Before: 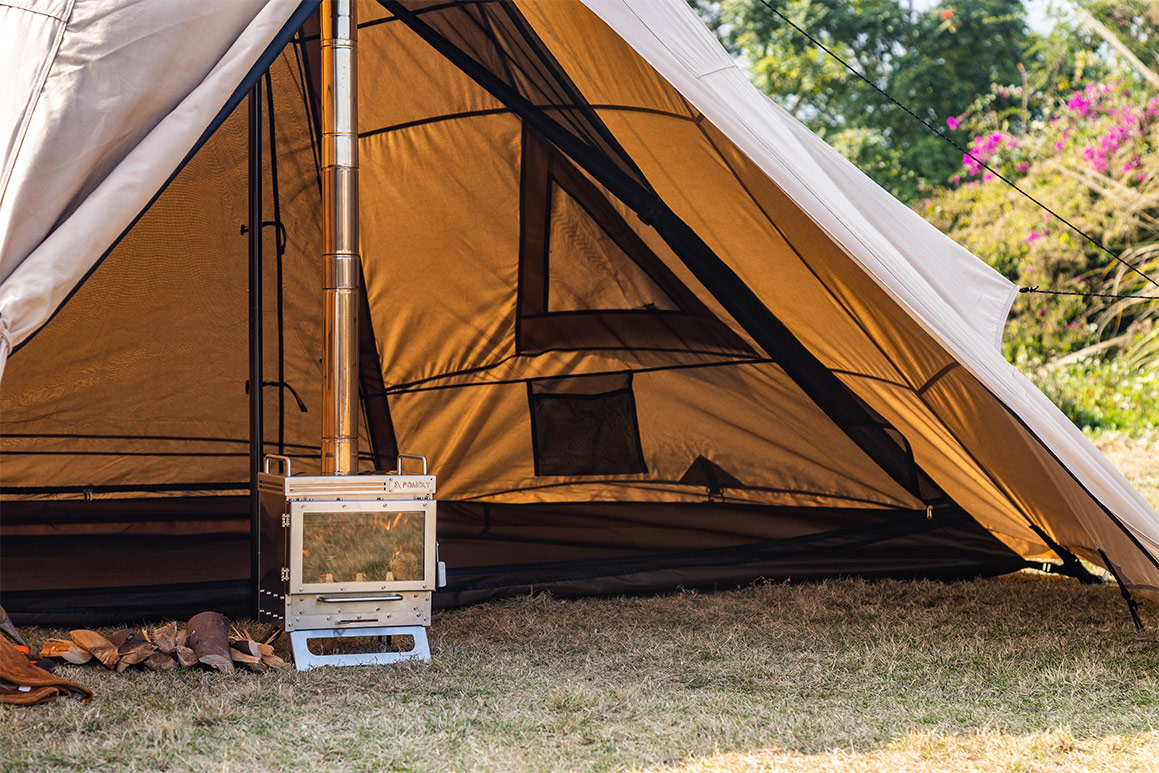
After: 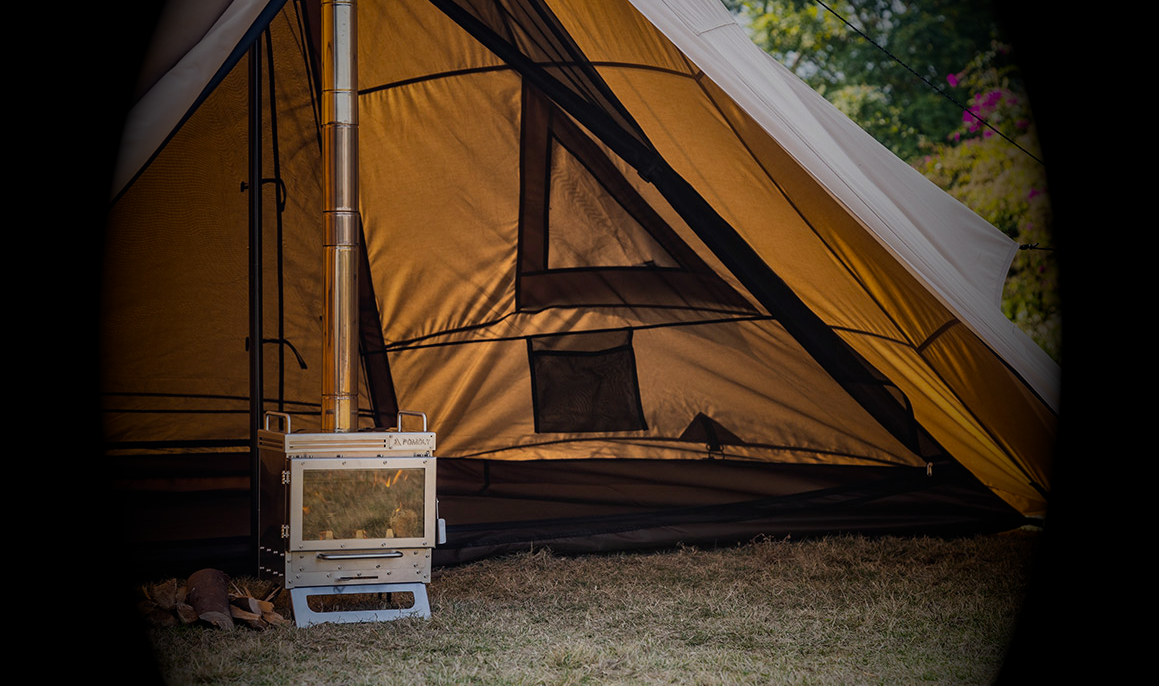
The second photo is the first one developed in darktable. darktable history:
color correction: saturation 0.8
vignetting: fall-off start 15.9%, fall-off radius 100%, brightness -1, saturation 0.5, width/height ratio 0.719
crop and rotate: top 5.609%, bottom 5.609%
